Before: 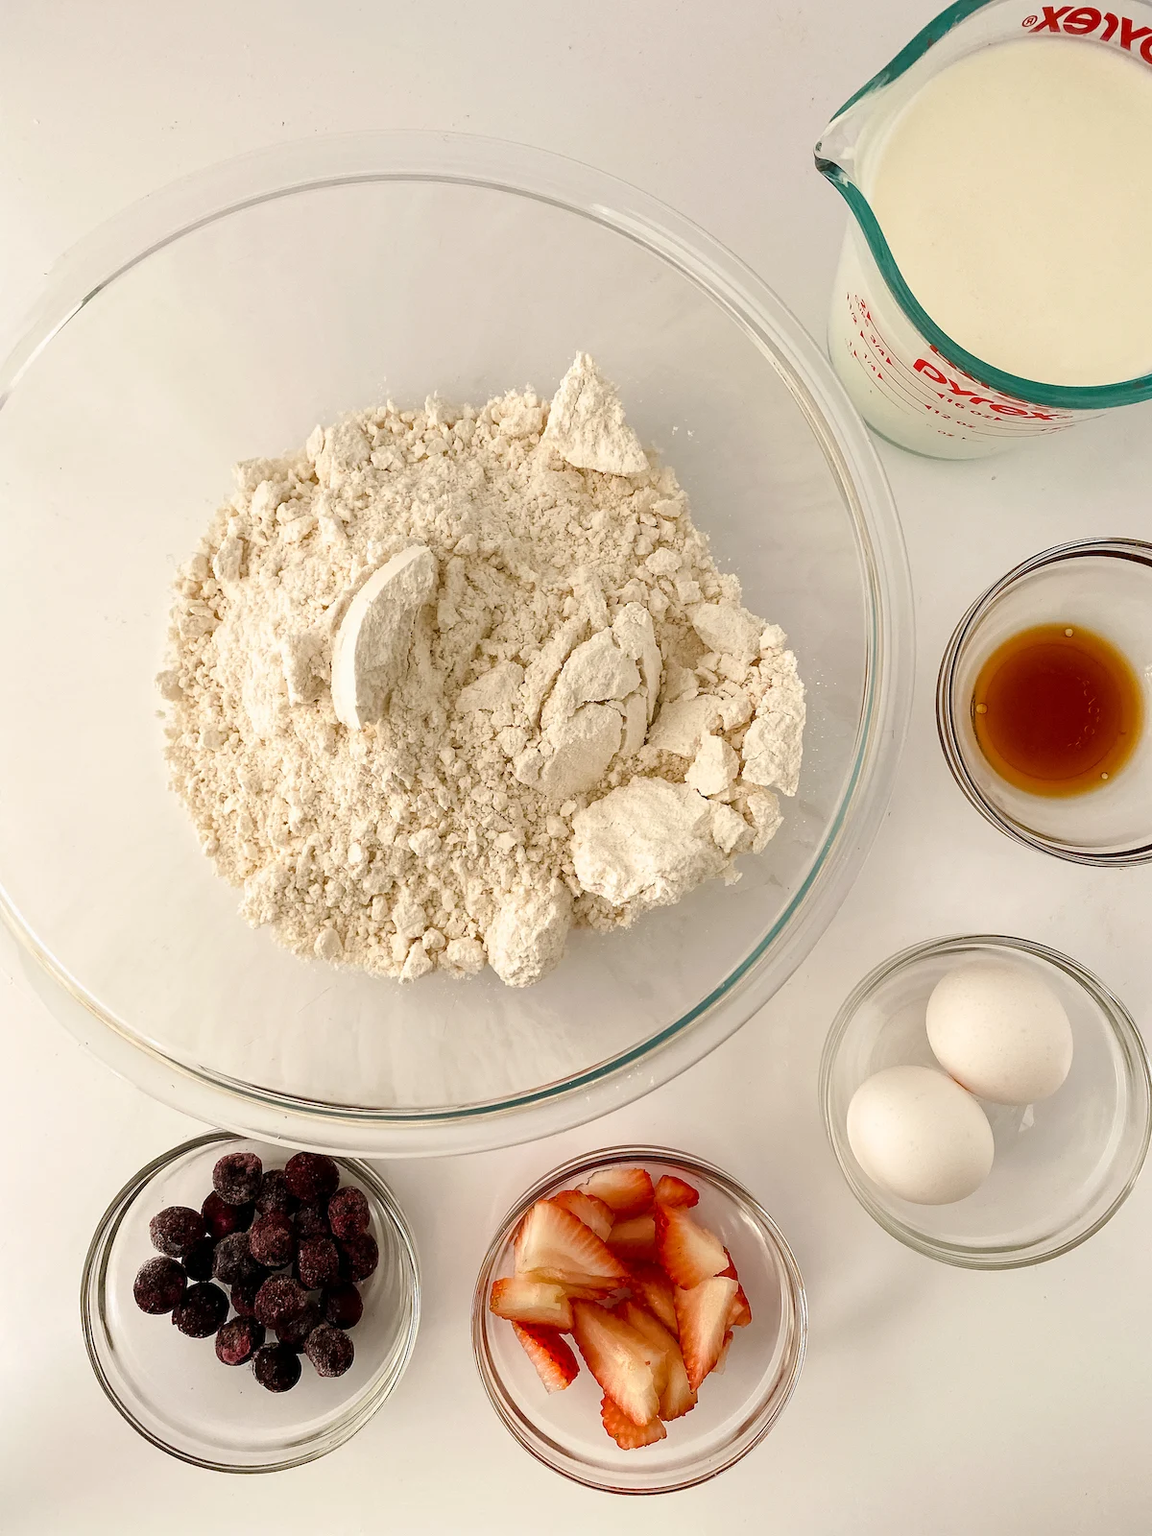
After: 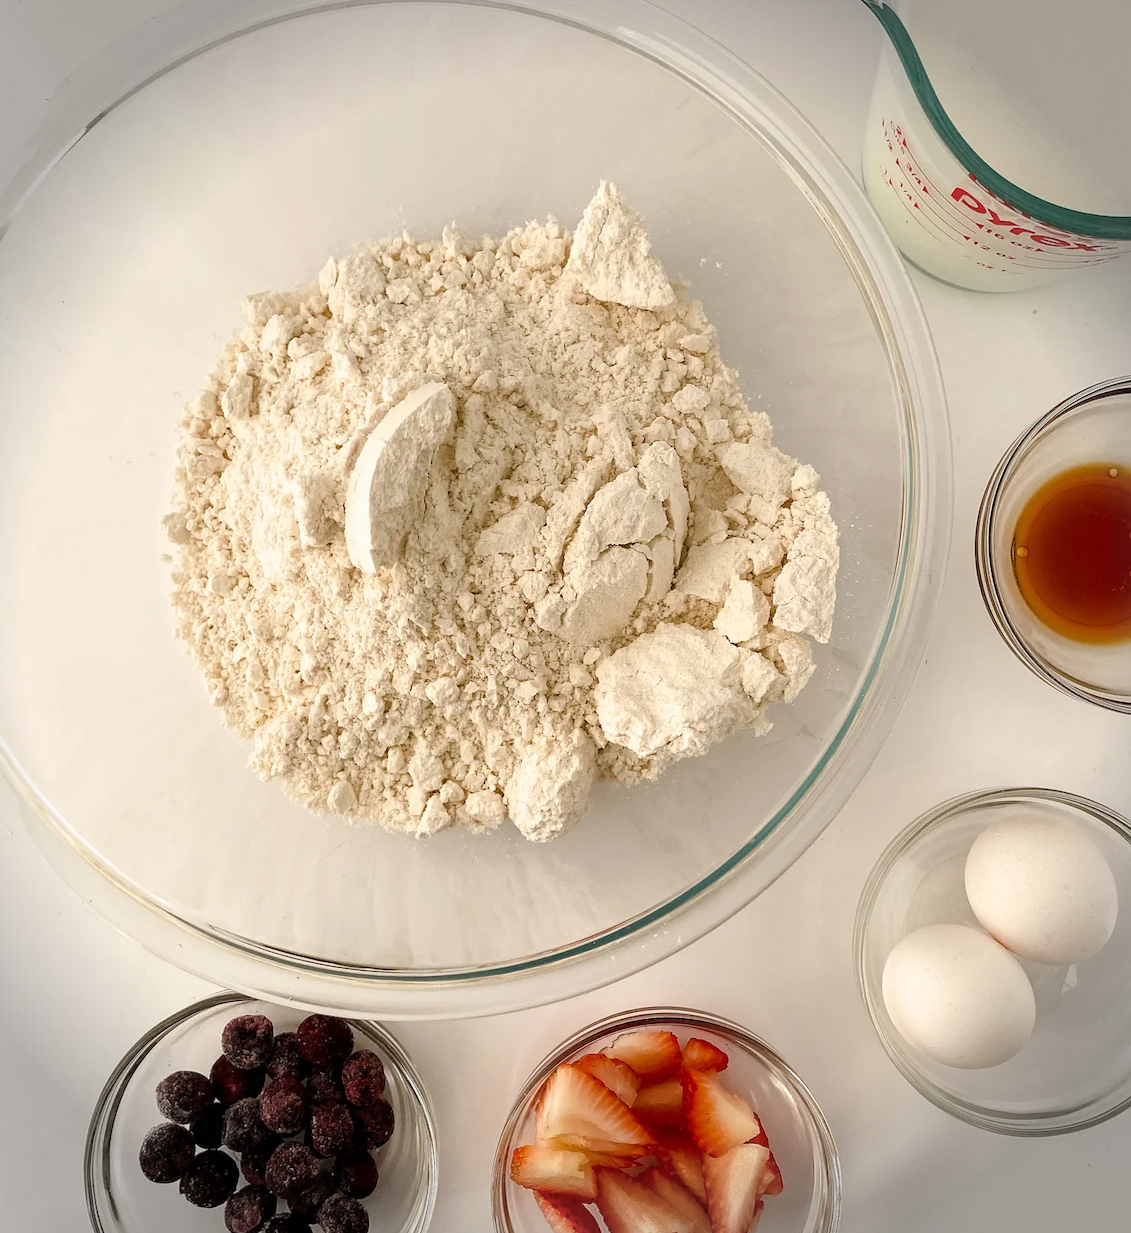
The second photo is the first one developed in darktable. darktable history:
crop and rotate: angle 0.03°, top 11.643%, right 5.651%, bottom 11.189%
vignetting: fall-off start 88.03%, fall-off radius 24.9%
